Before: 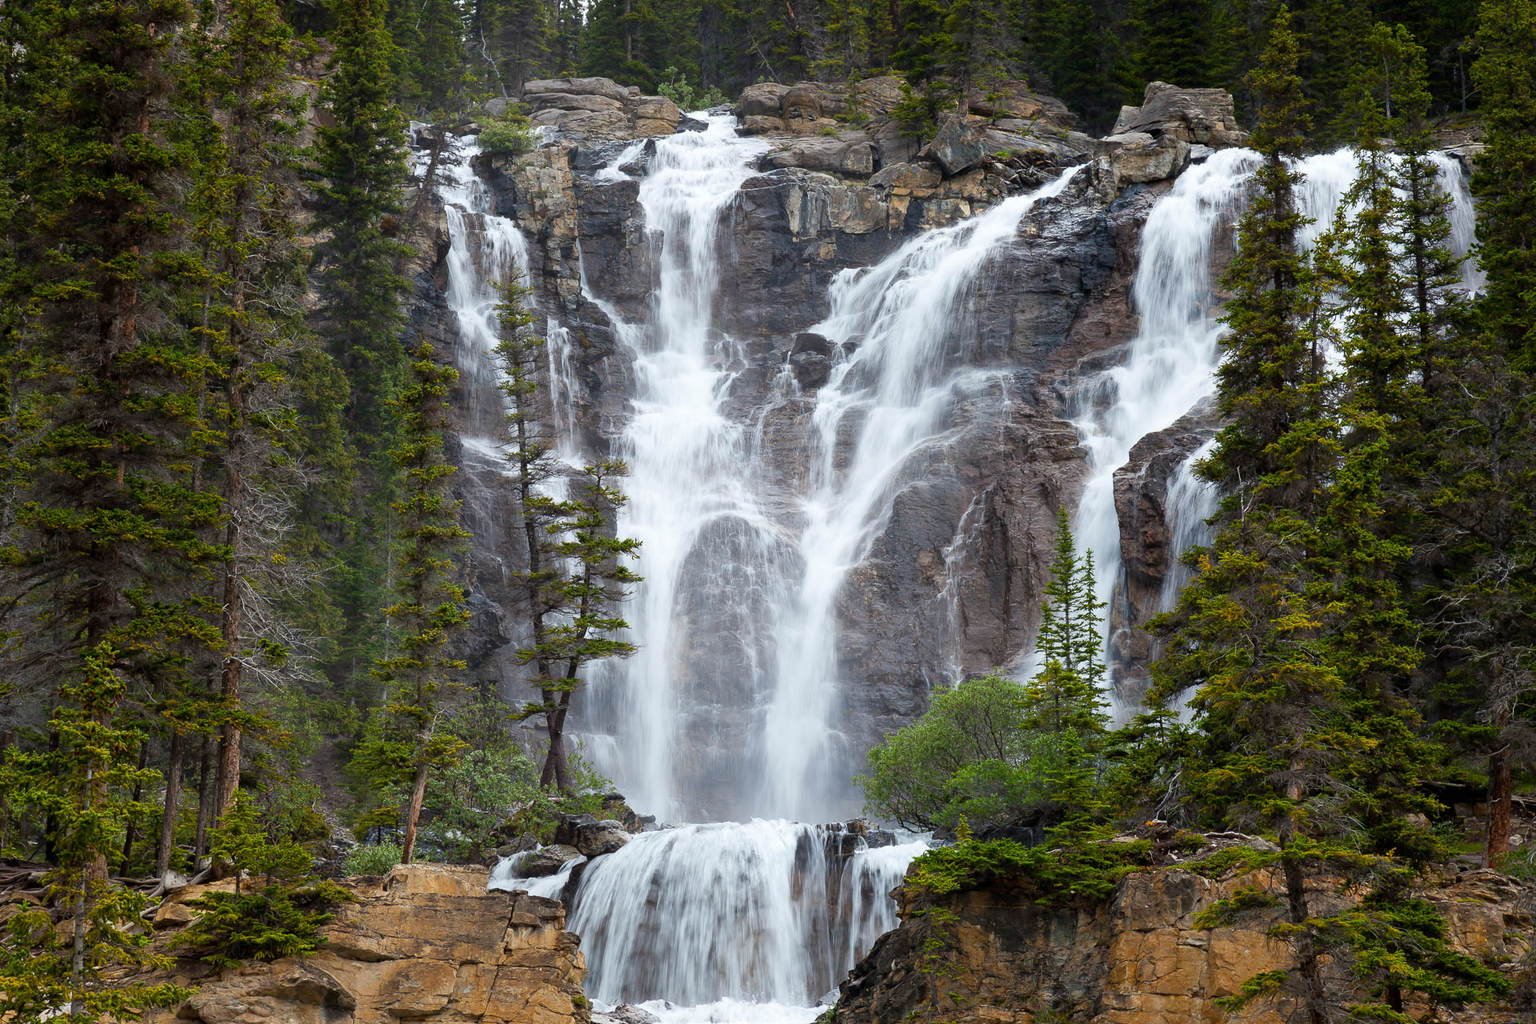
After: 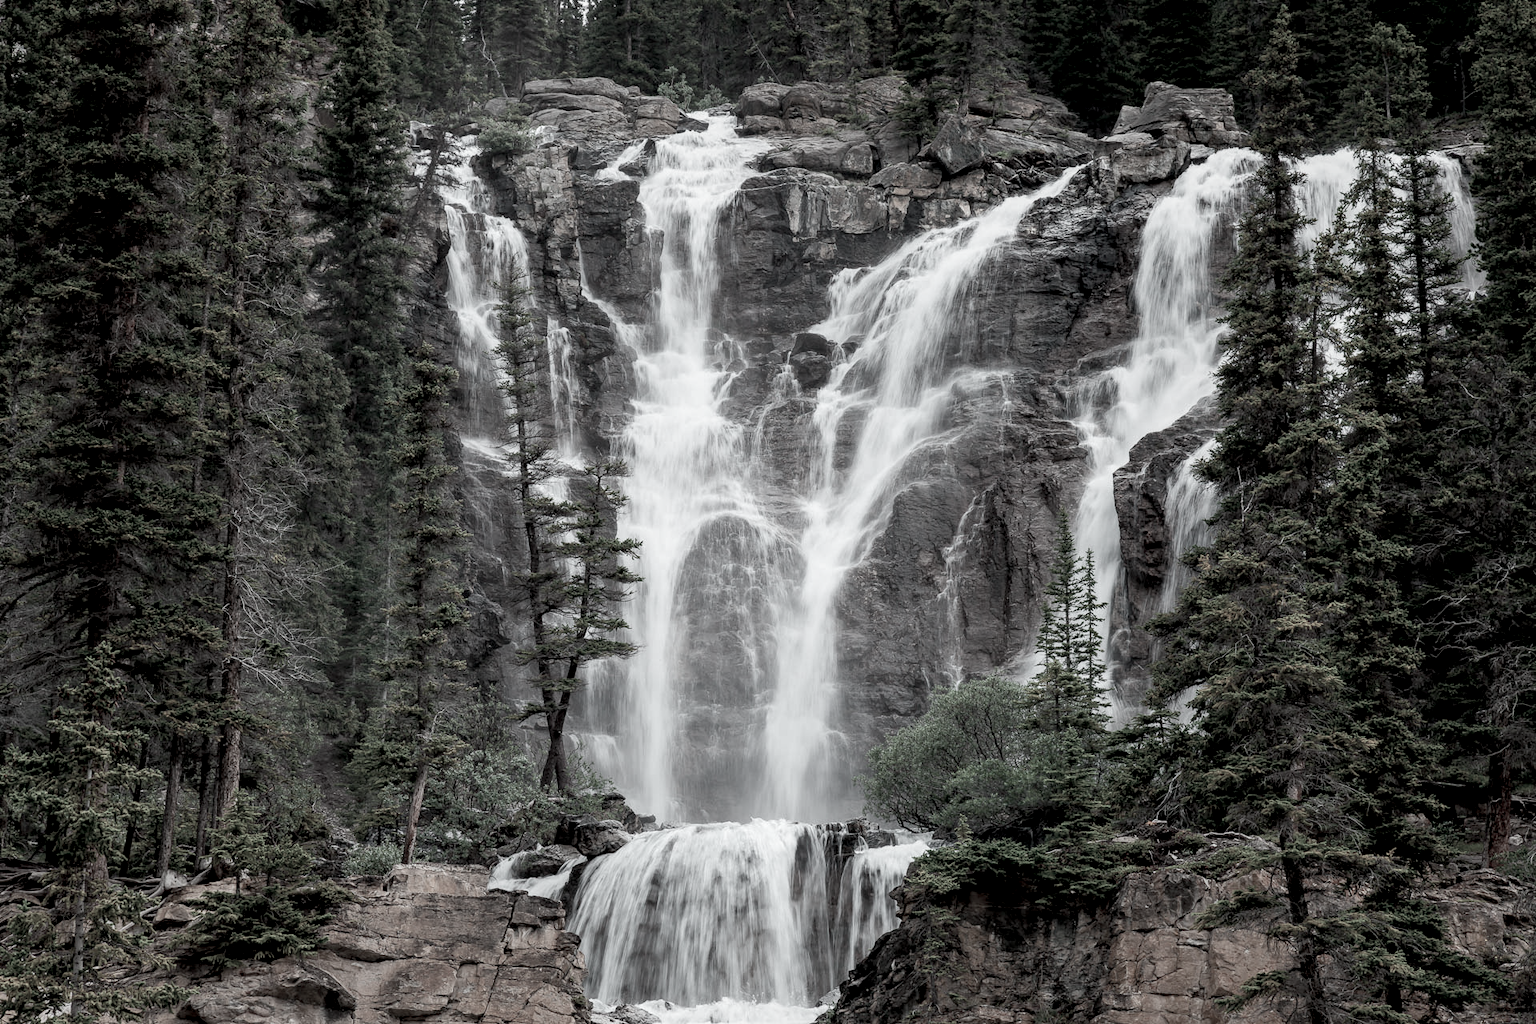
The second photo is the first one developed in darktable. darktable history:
local contrast: on, module defaults
color contrast: green-magenta contrast 0.3, blue-yellow contrast 0.15
exposure: black level correction 0.009, exposure -0.159 EV, compensate highlight preservation false
